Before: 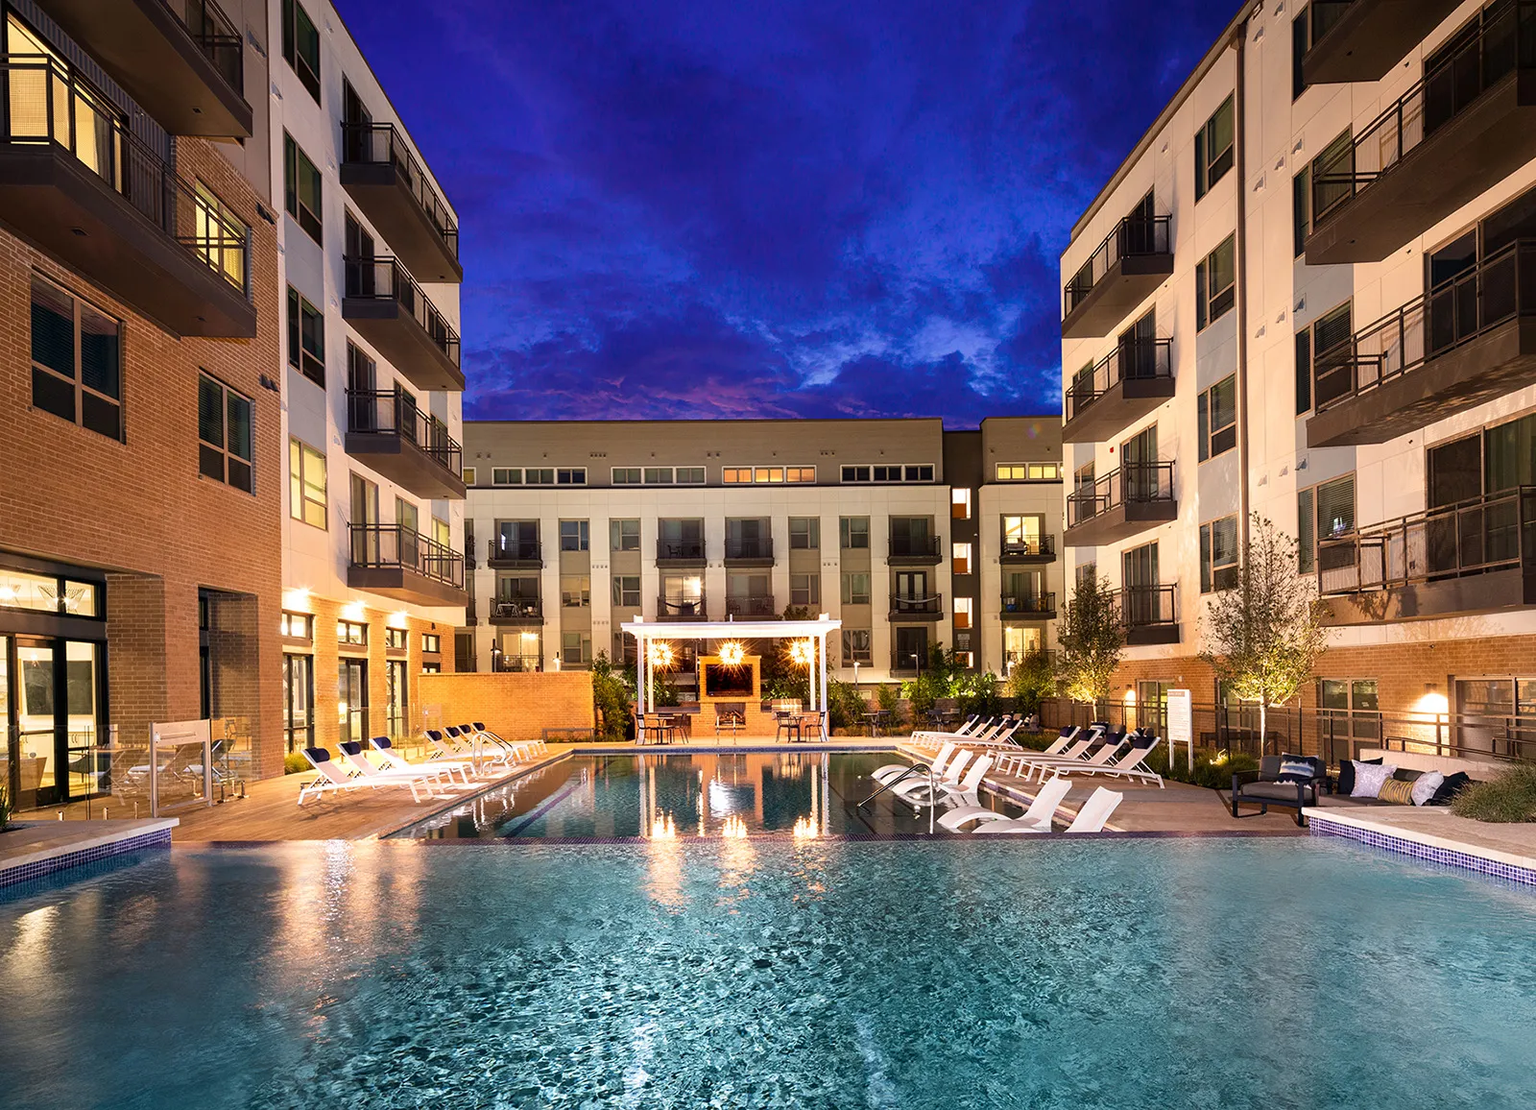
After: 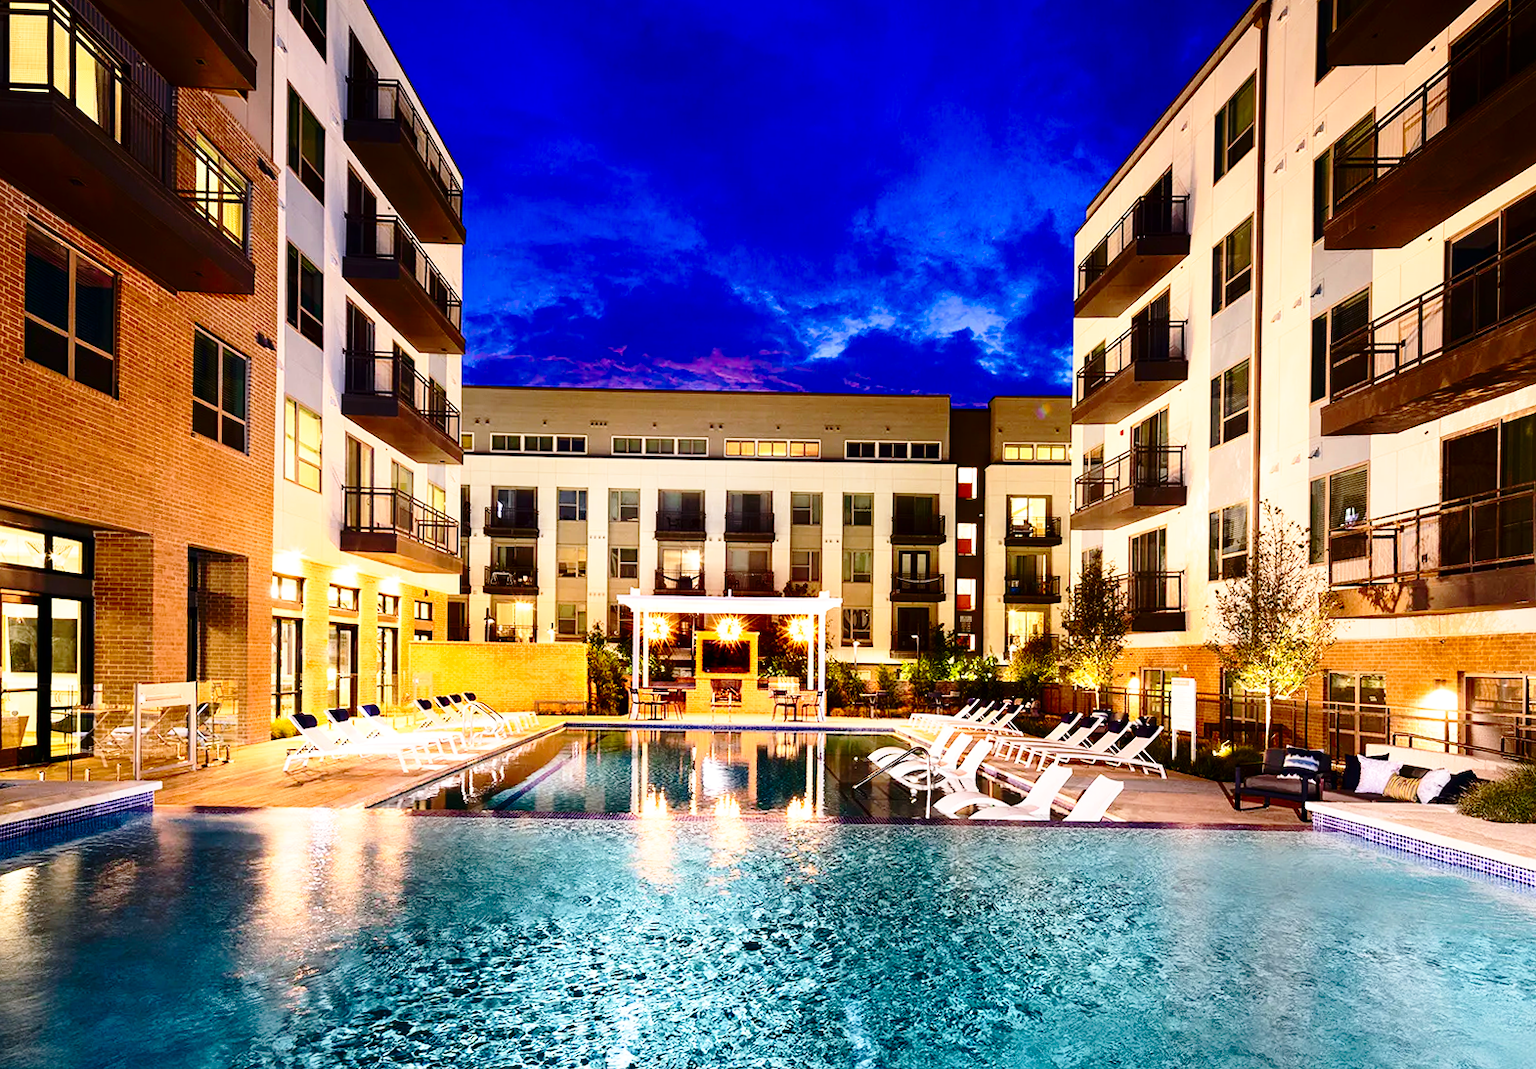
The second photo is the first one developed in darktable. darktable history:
contrast brightness saturation: contrast 0.19, brightness -0.11, saturation 0.21
base curve: curves: ch0 [(0, 0) (0.036, 0.037) (0.121, 0.228) (0.46, 0.76) (0.859, 0.983) (1, 1)], preserve colors none
rotate and perspective: rotation 1.57°, crop left 0.018, crop right 0.982, crop top 0.039, crop bottom 0.961
crop: top 1.049%, right 0.001%
